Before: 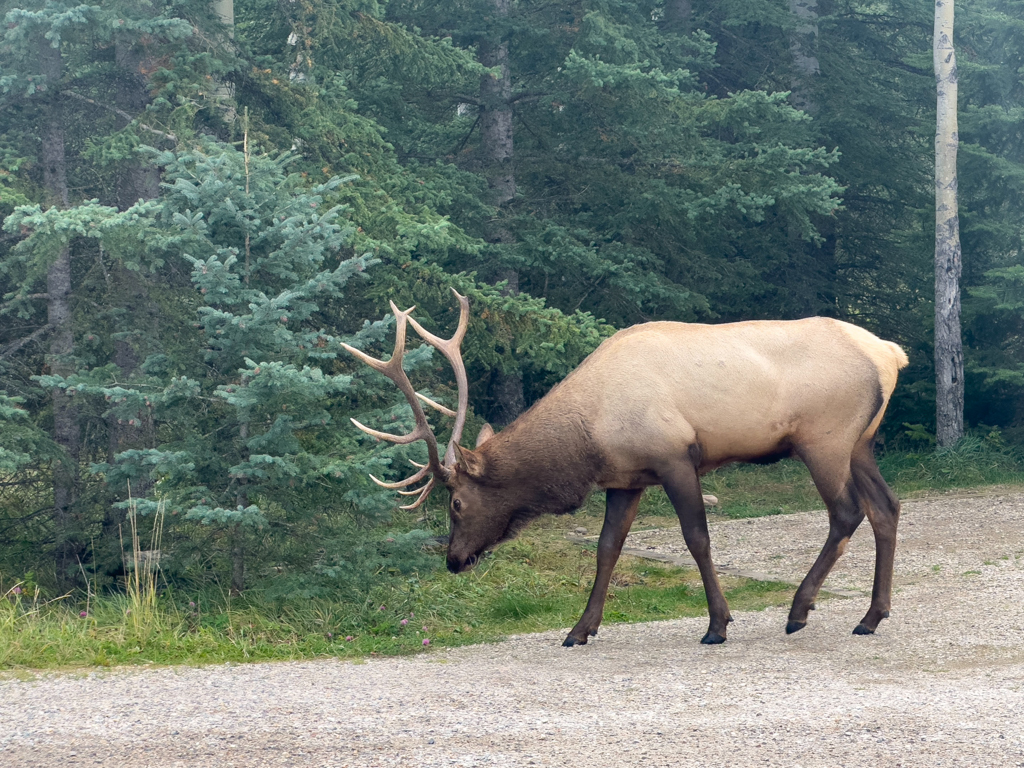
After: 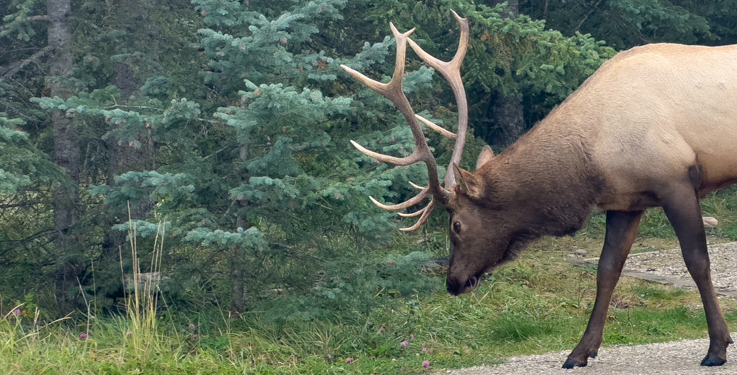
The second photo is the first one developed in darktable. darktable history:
crop: top 36.237%, right 28.017%, bottom 14.925%
